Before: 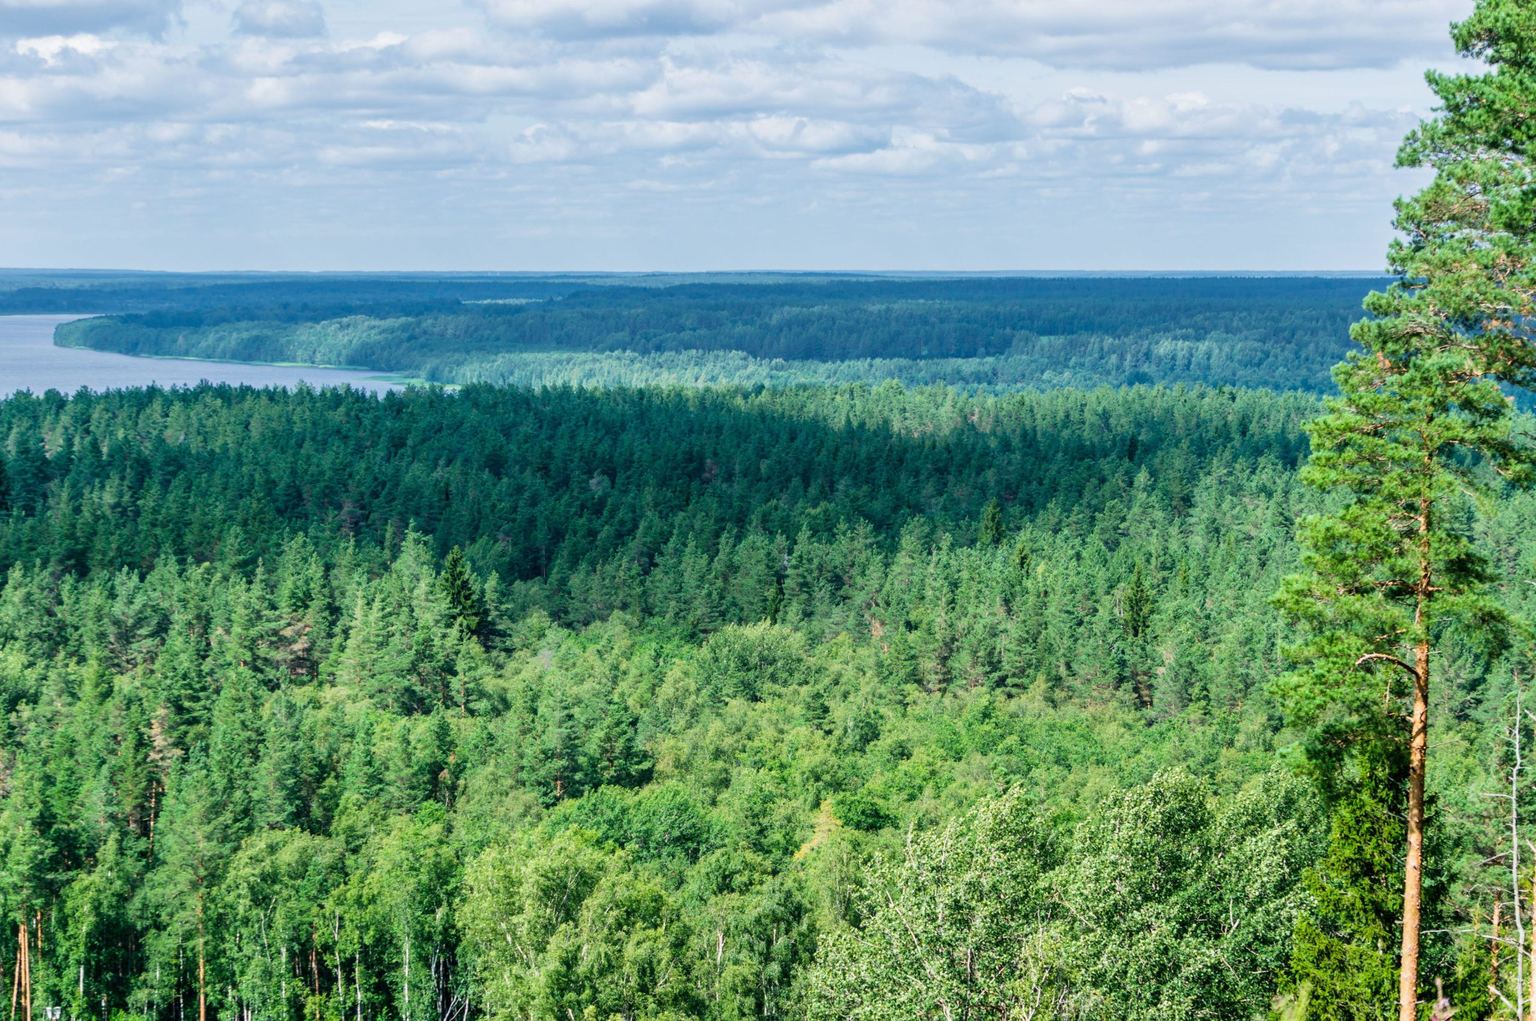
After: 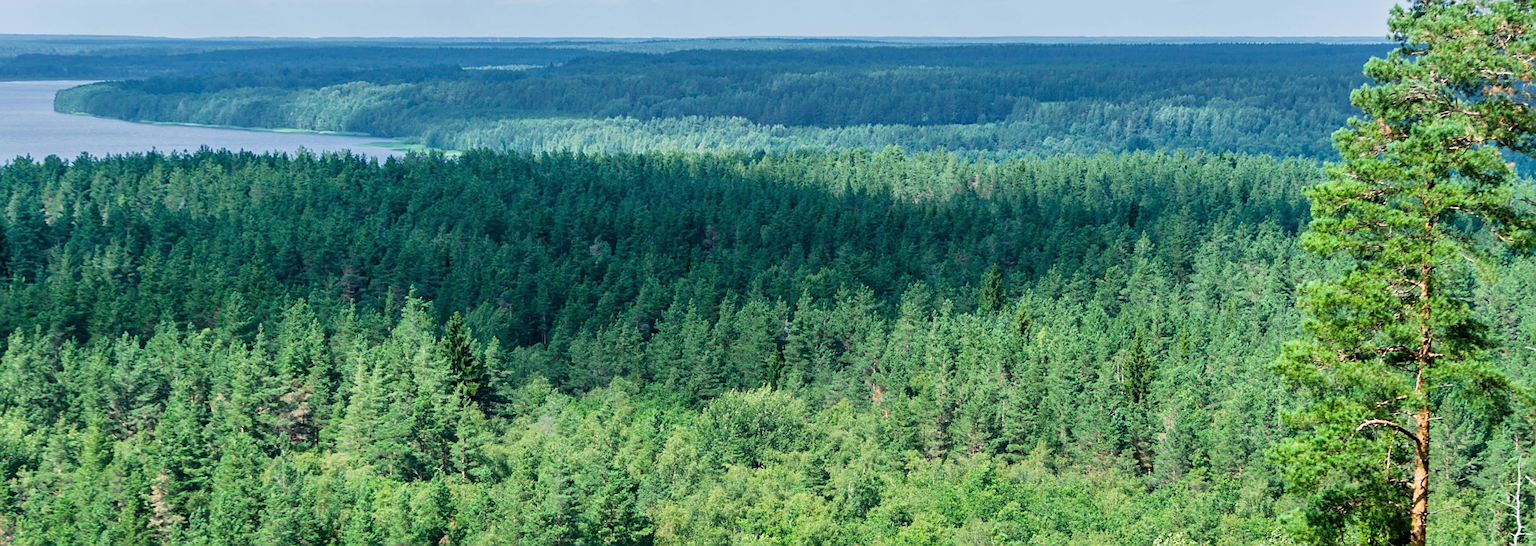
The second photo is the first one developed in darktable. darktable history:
crop and rotate: top 23.043%, bottom 23.437%
sharpen: on, module defaults
color correction: saturation 0.98
